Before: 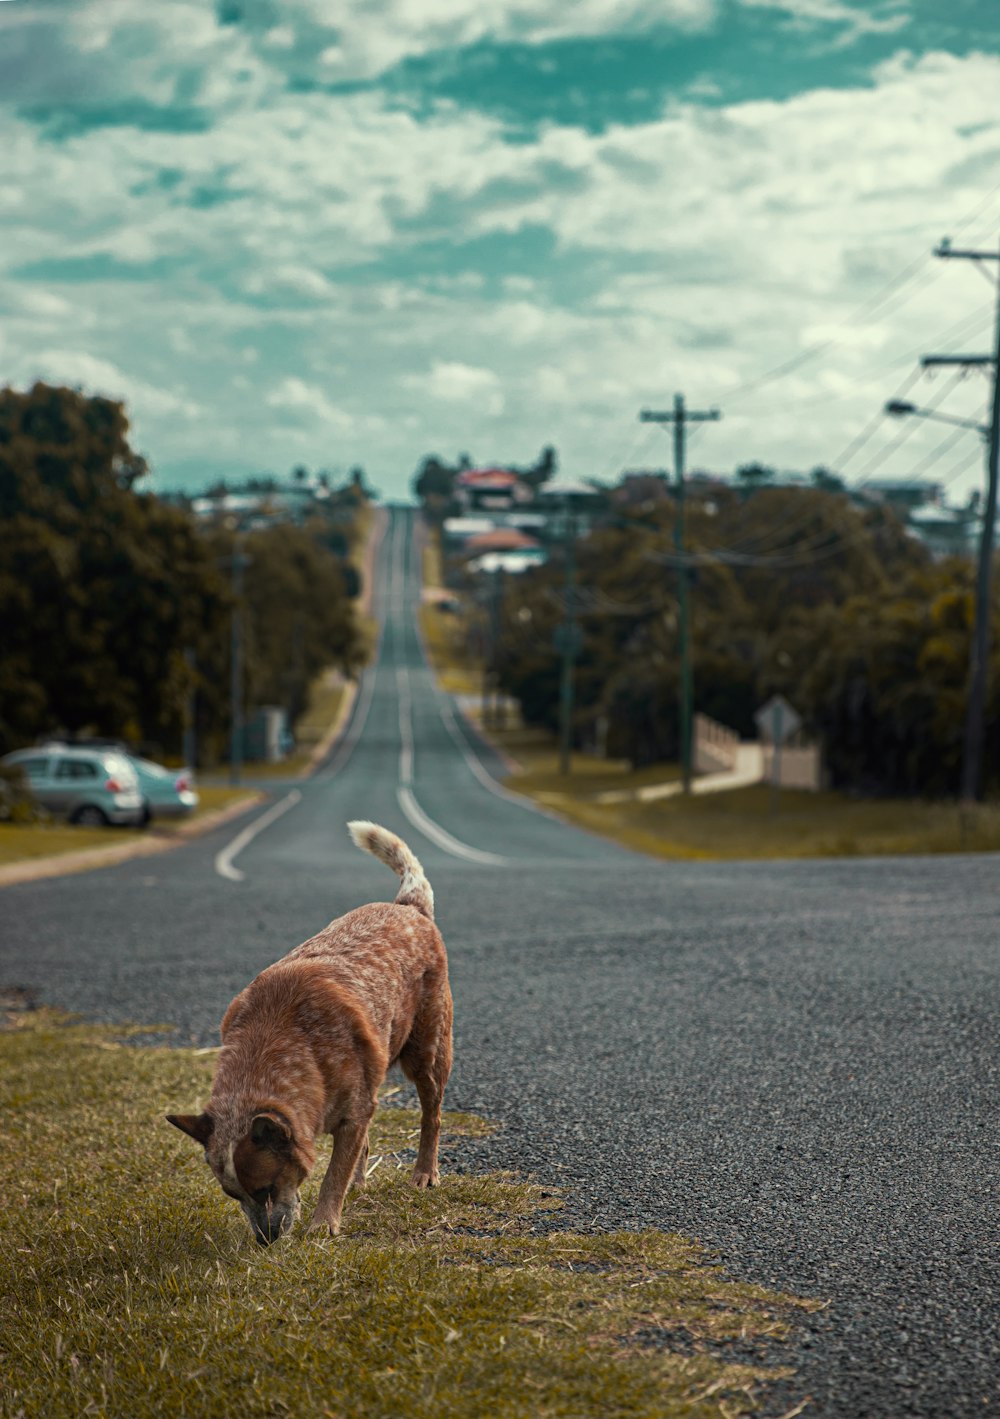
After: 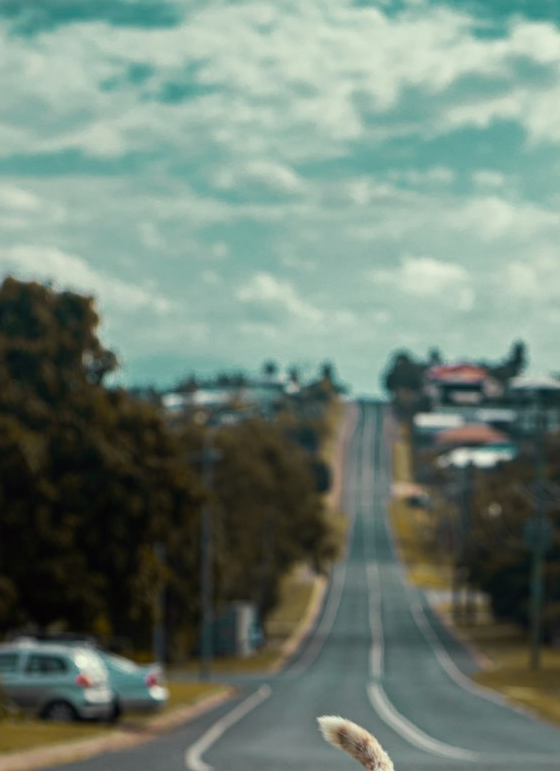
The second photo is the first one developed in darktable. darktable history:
crop and rotate: left 3.025%, top 7.508%, right 40.966%, bottom 38.098%
